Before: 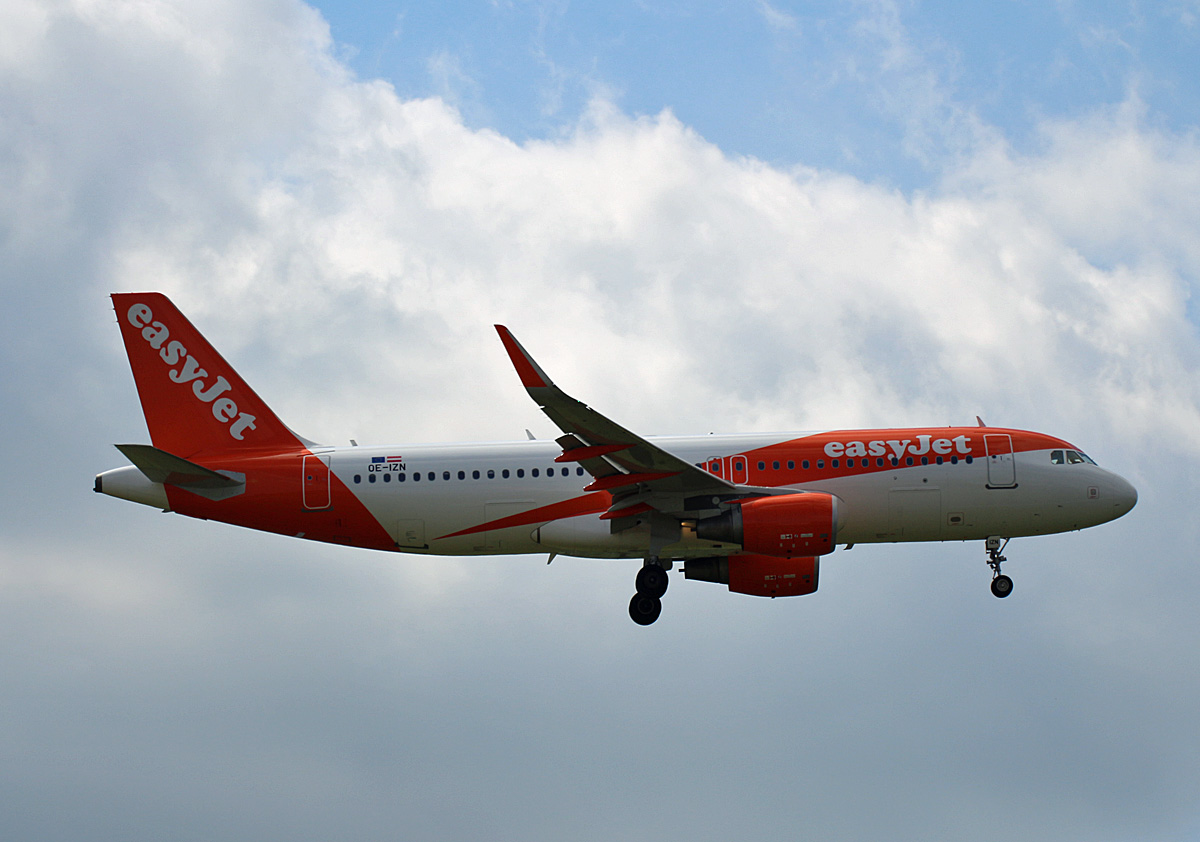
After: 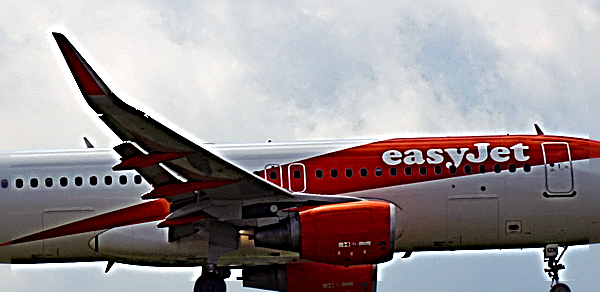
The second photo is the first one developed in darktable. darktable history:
crop: left 36.842%, top 34.768%, right 13.108%, bottom 30.474%
color balance rgb: shadows lift › luminance 0.28%, shadows lift › chroma 6.919%, shadows lift › hue 298.06°, perceptual saturation grading › global saturation 30.572%
sharpen: radius 4.054, amount 1.982
